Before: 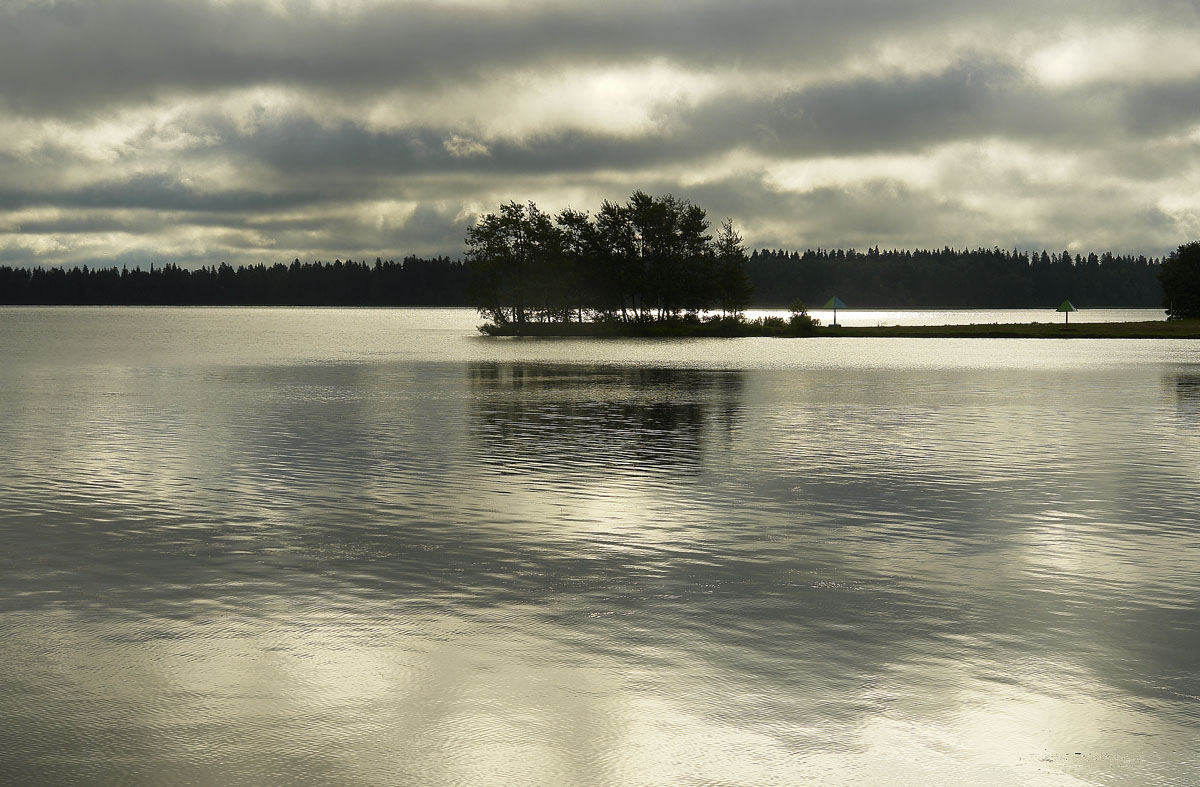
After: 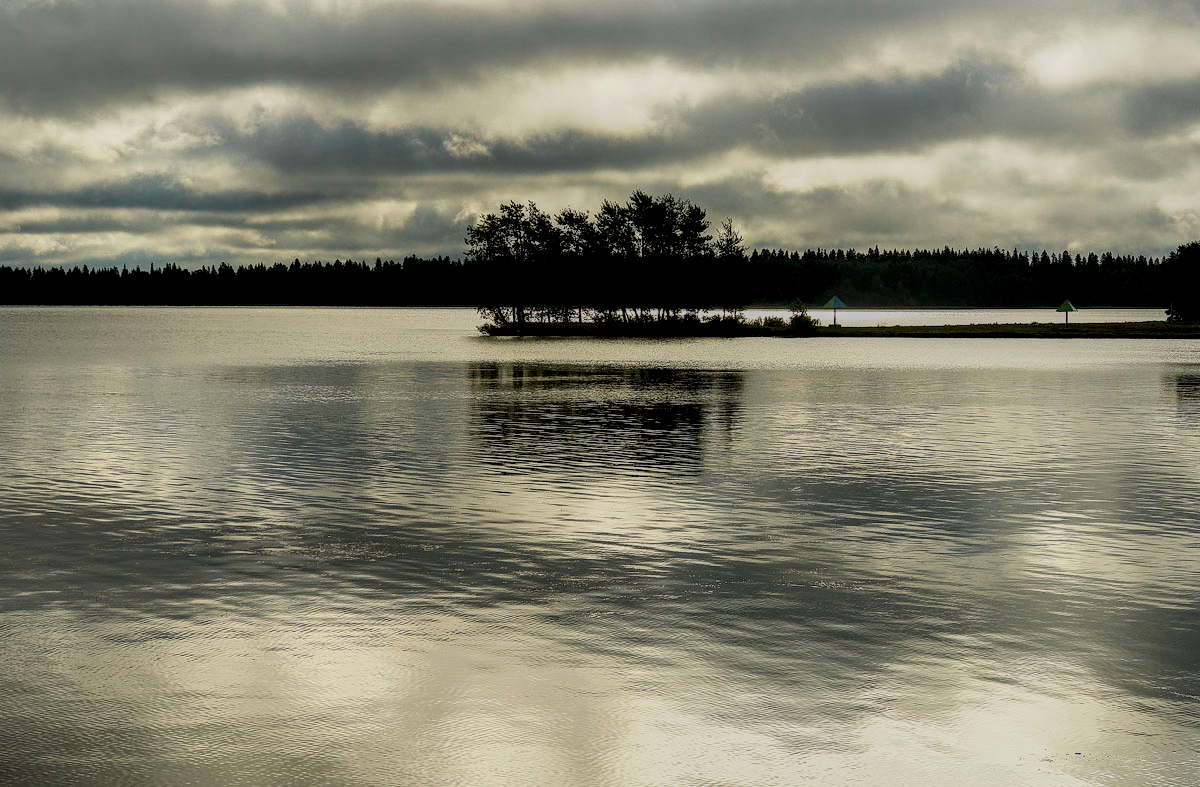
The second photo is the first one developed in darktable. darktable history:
local contrast: highlights 27%, detail 150%
filmic rgb: black relative exposure -7.32 EV, white relative exposure 5.06 EV, hardness 3.2, color science v6 (2022)
